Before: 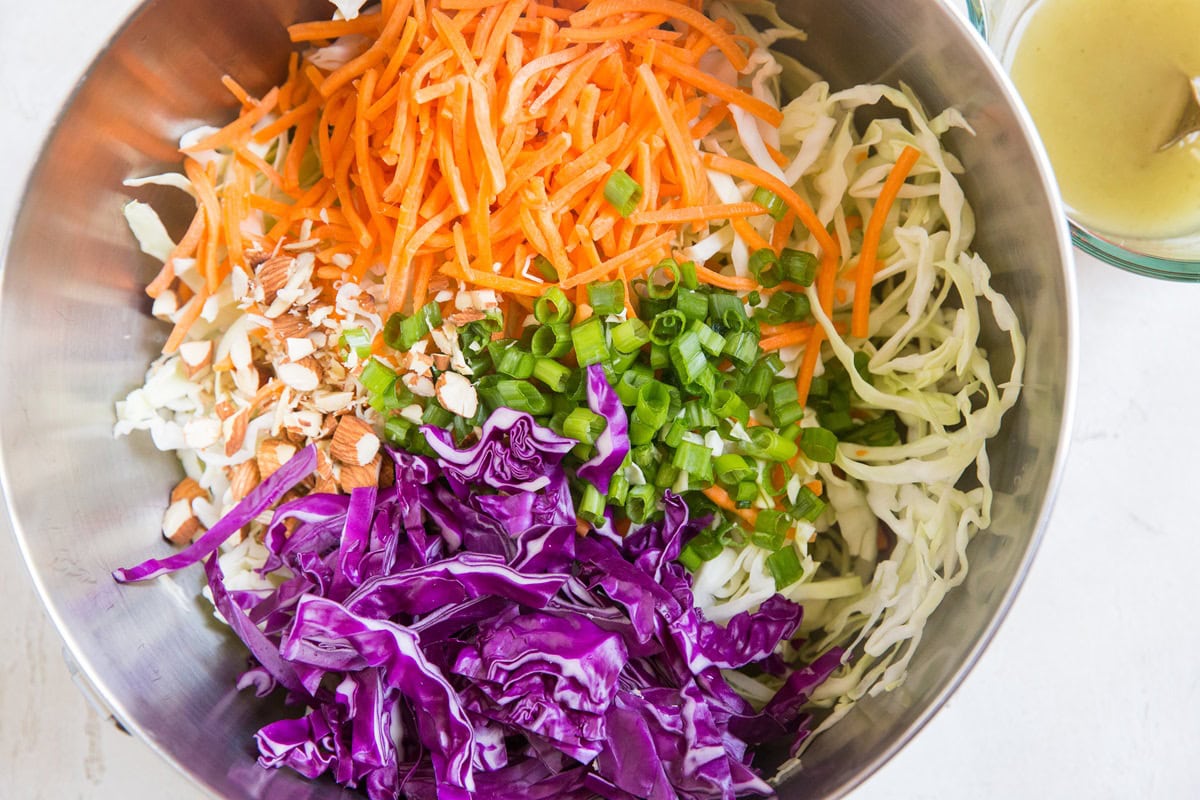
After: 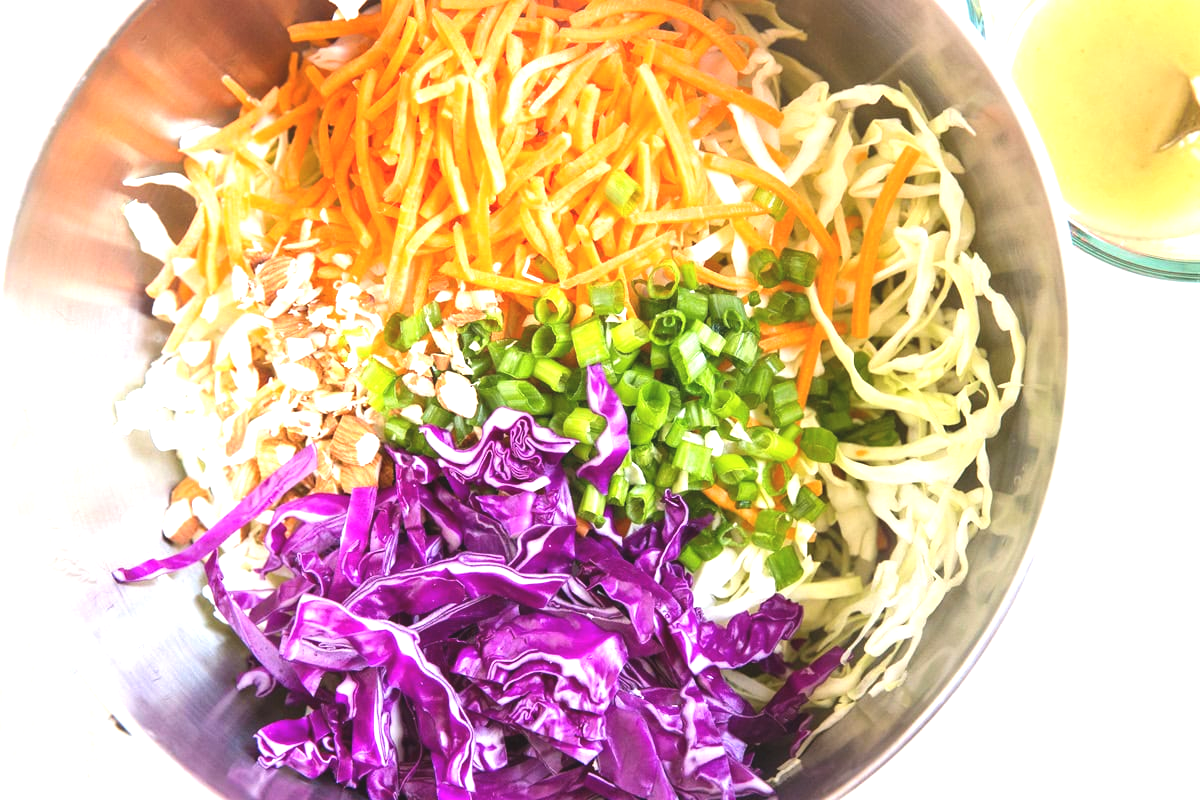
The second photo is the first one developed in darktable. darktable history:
exposure: black level correction -0.005, exposure 1.001 EV, compensate highlight preservation false
